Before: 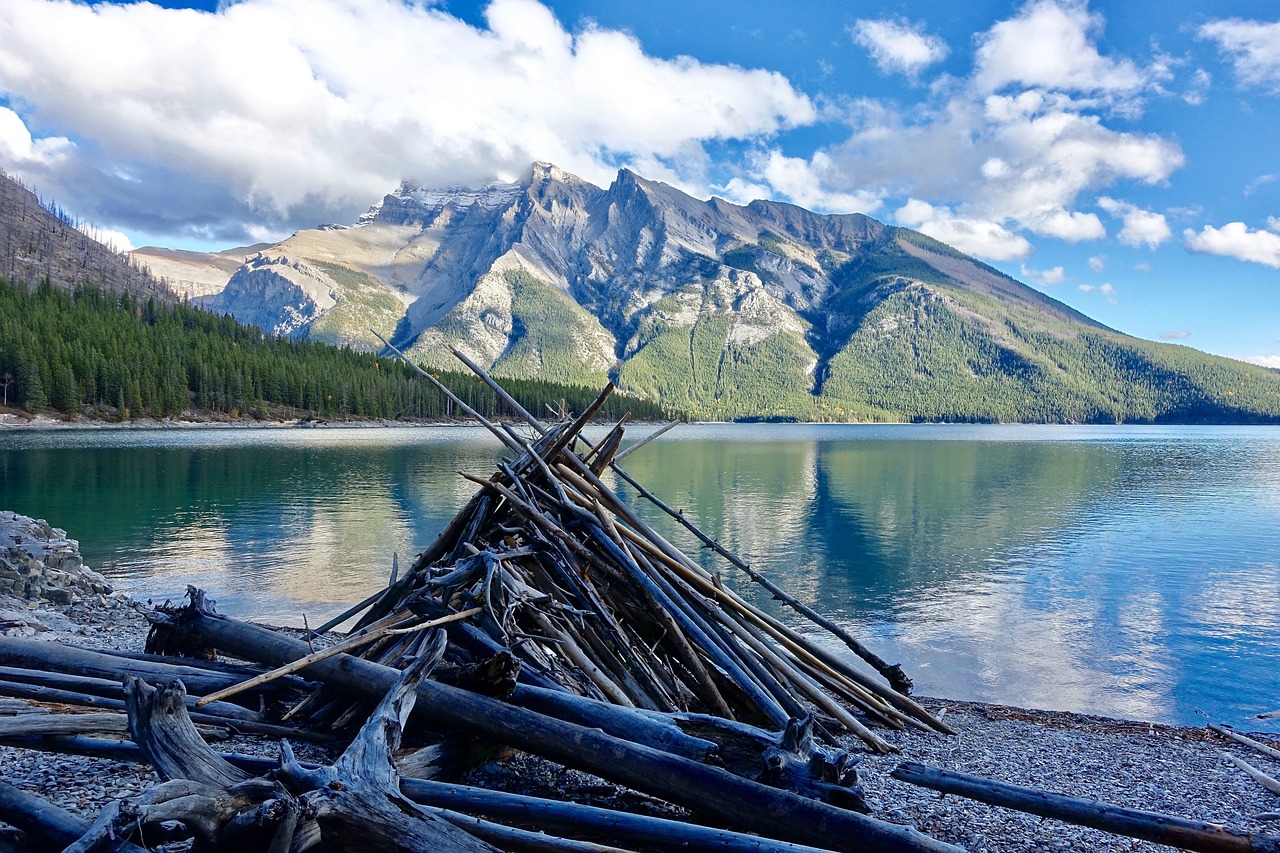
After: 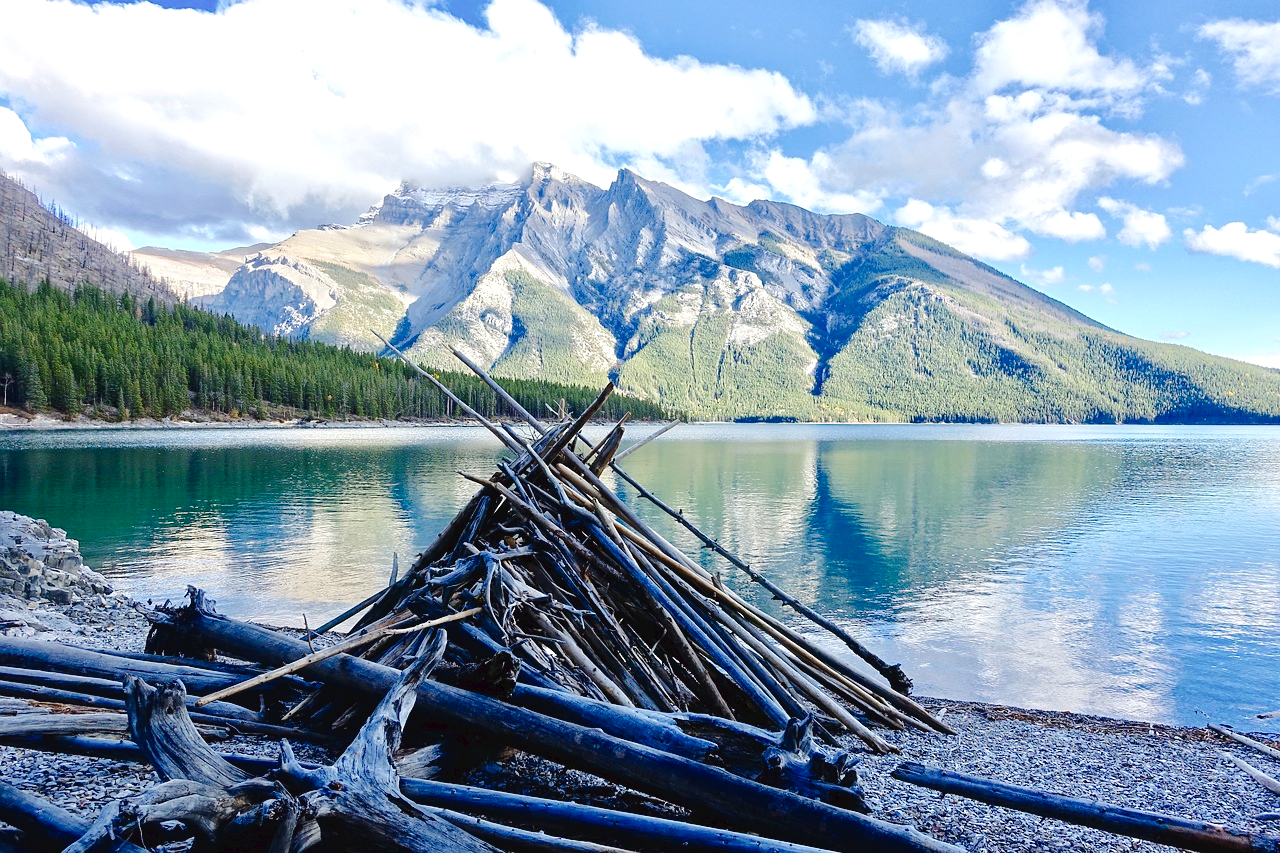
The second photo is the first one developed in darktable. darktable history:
exposure: exposure 0.367 EV, compensate highlight preservation false
tone curve: curves: ch0 [(0, 0) (0.003, 0.035) (0.011, 0.035) (0.025, 0.035) (0.044, 0.046) (0.069, 0.063) (0.1, 0.084) (0.136, 0.123) (0.177, 0.174) (0.224, 0.232) (0.277, 0.304) (0.335, 0.387) (0.399, 0.476) (0.468, 0.566) (0.543, 0.639) (0.623, 0.714) (0.709, 0.776) (0.801, 0.851) (0.898, 0.921) (1, 1)], preserve colors none
